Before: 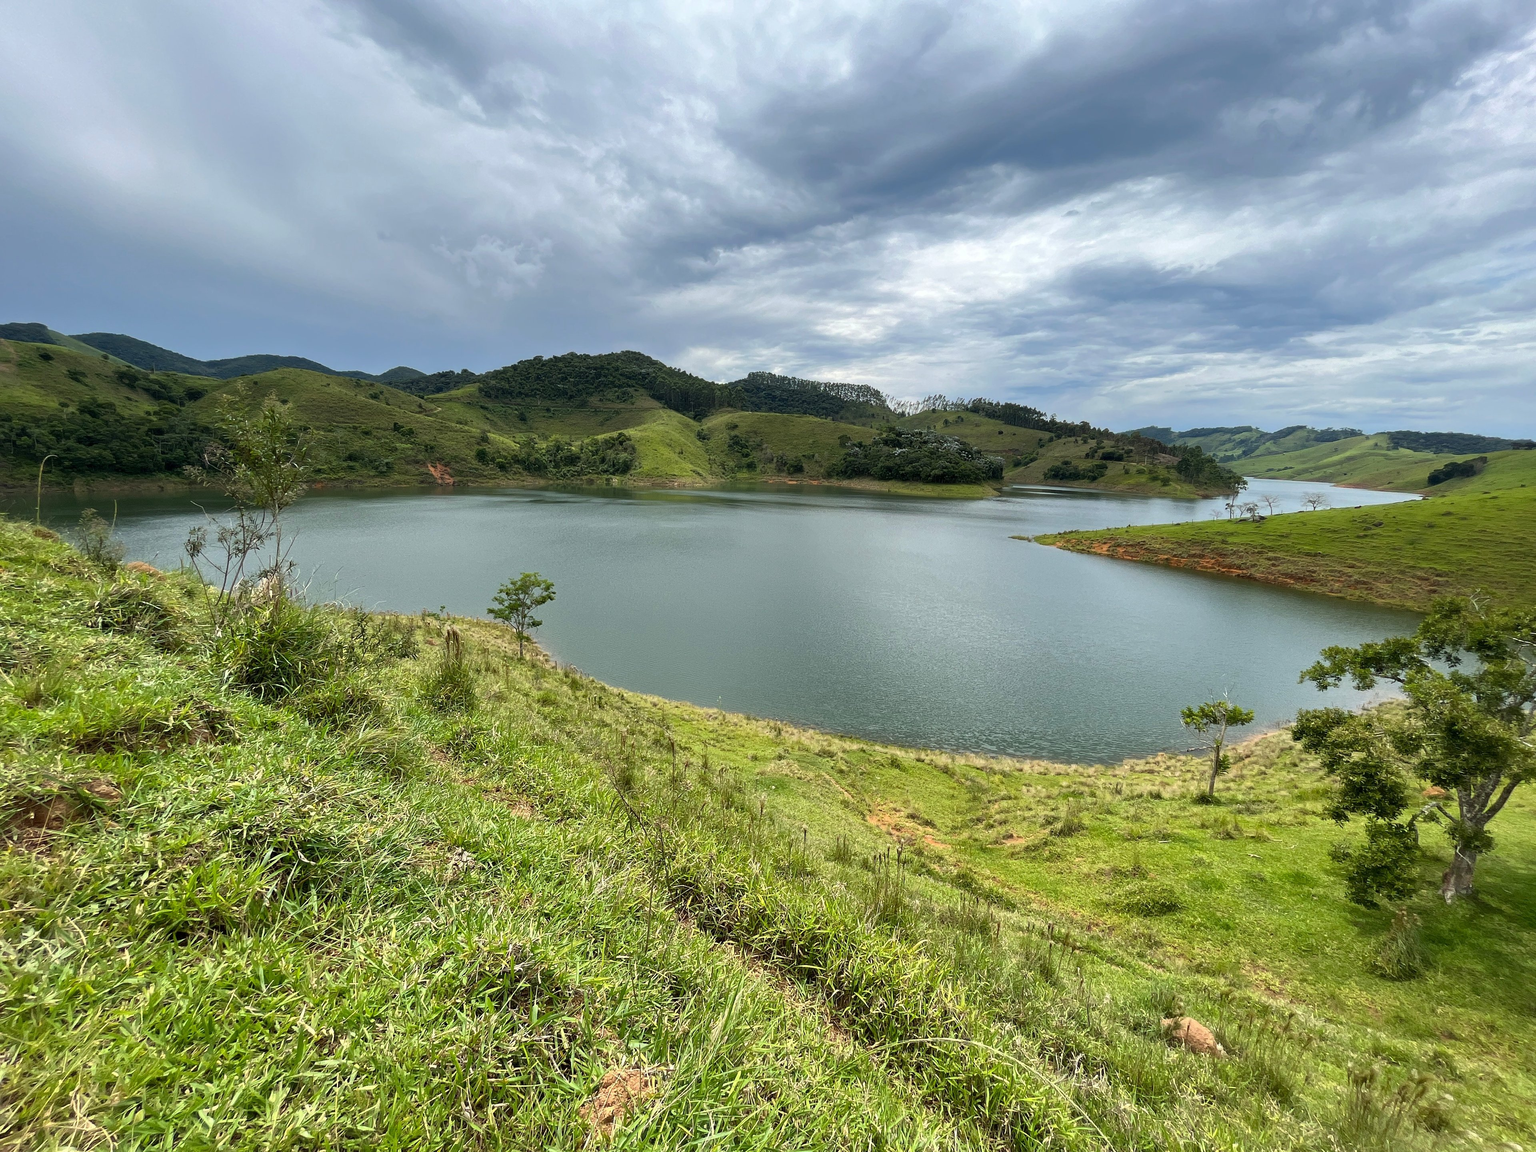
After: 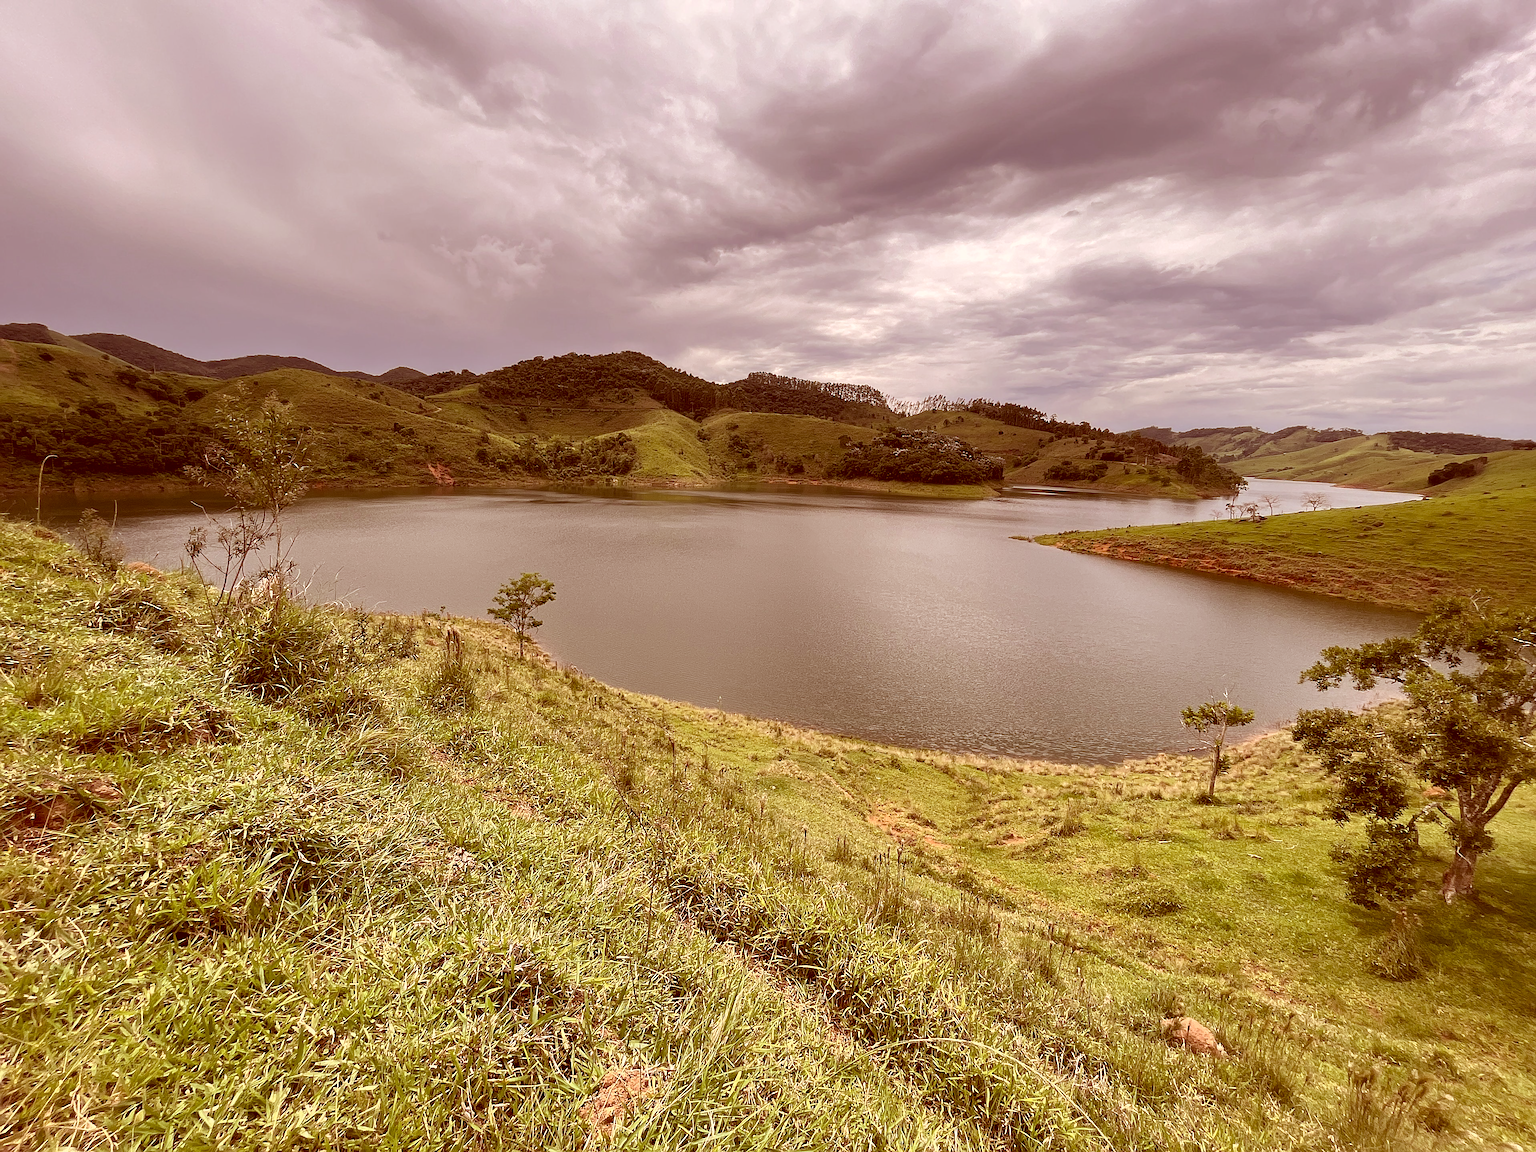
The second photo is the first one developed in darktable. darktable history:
color correction: highlights a* 9.13, highlights b* 8.82, shadows a* 39.98, shadows b* 40, saturation 0.768
sharpen: on, module defaults
